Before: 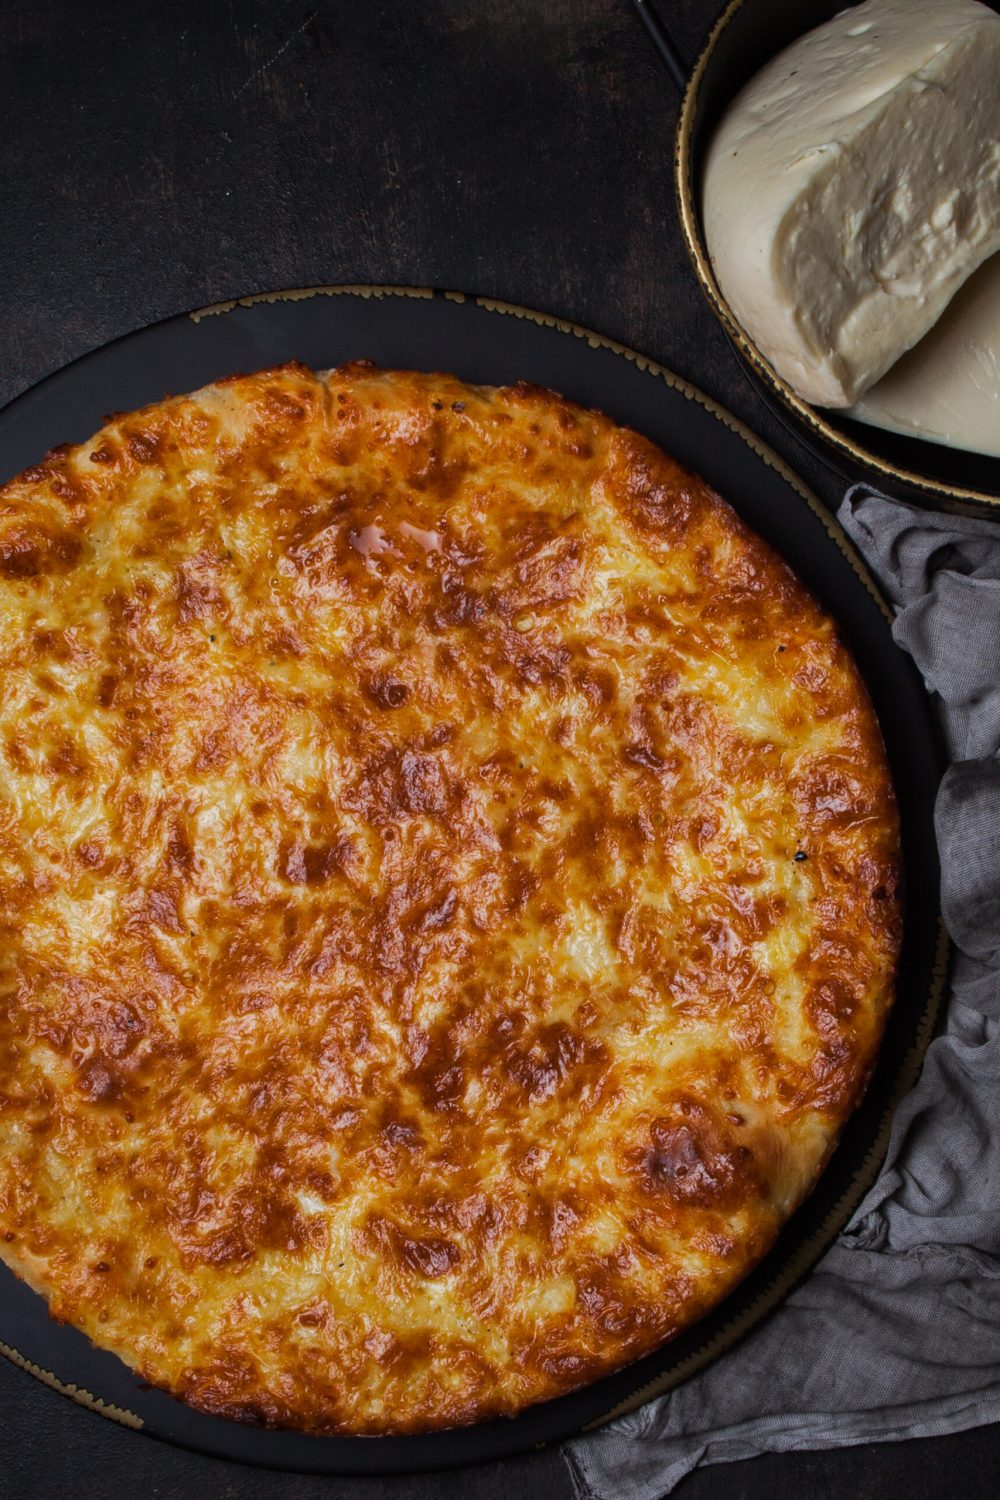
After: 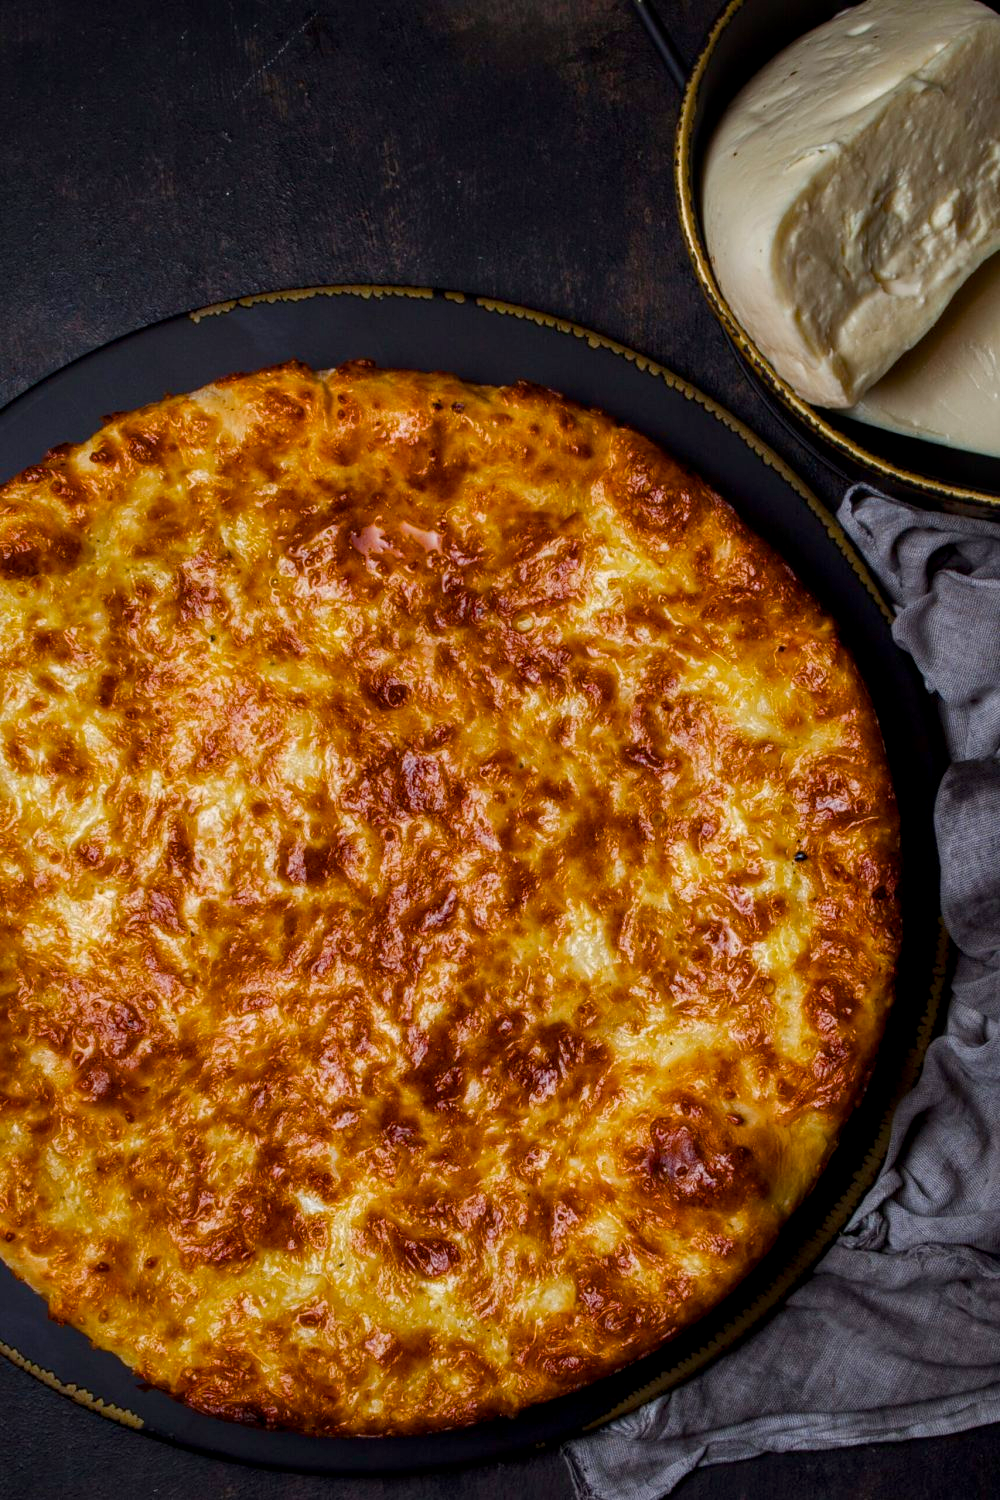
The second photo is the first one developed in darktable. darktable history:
local contrast: detail 130%
color balance rgb: power › hue 314.29°, perceptual saturation grading › global saturation 20%, perceptual saturation grading › highlights -24.883%, perceptual saturation grading › shadows 49.936%, global vibrance 20%
